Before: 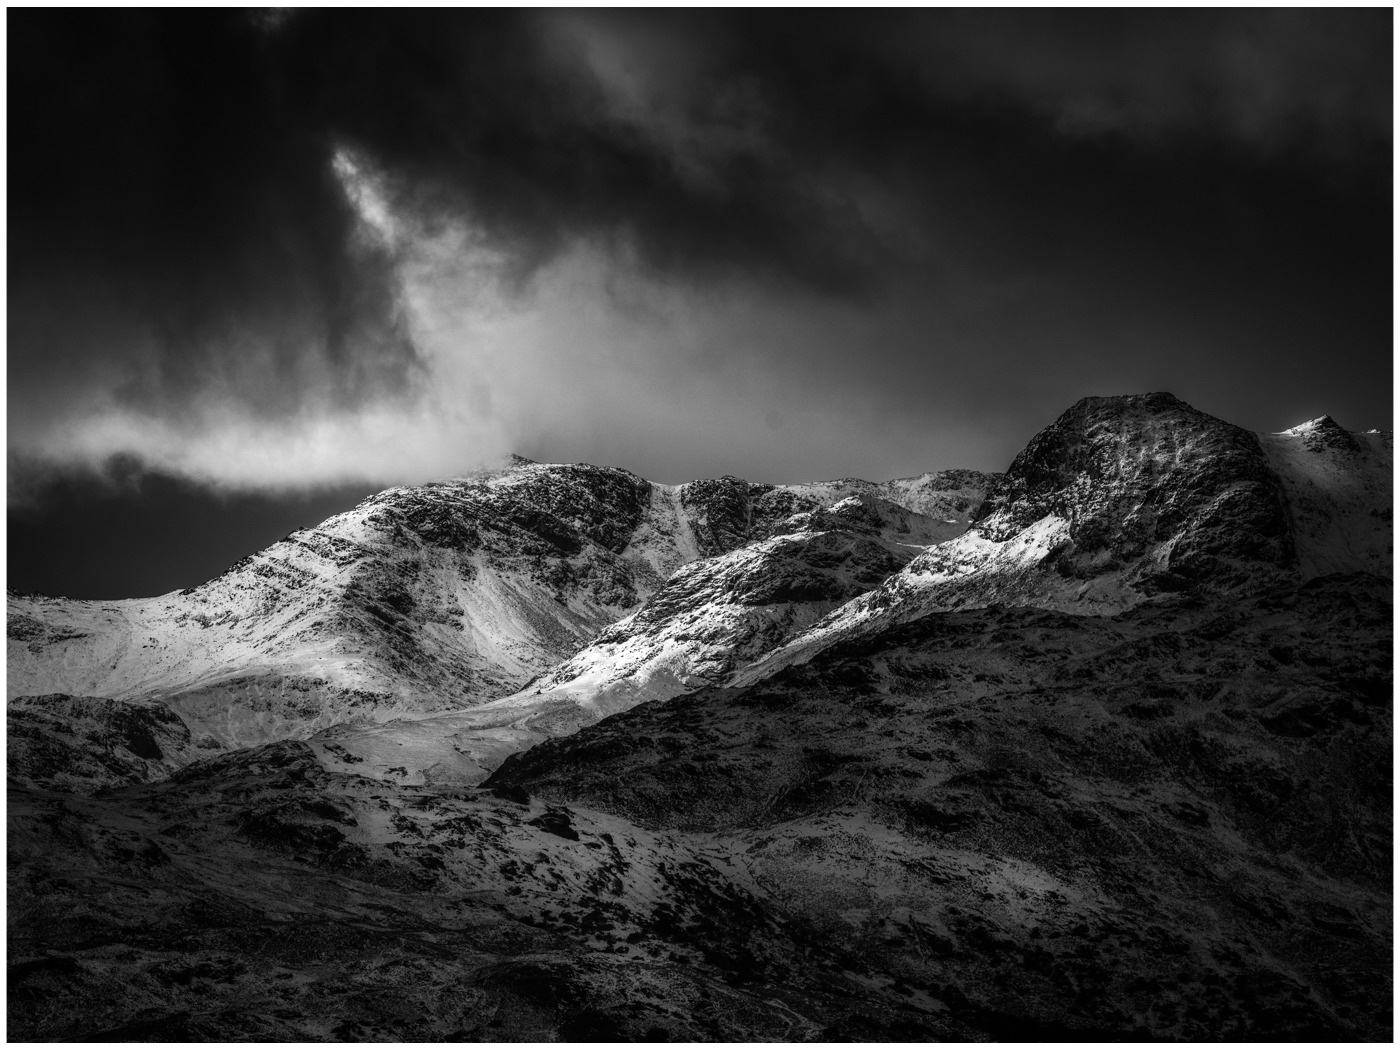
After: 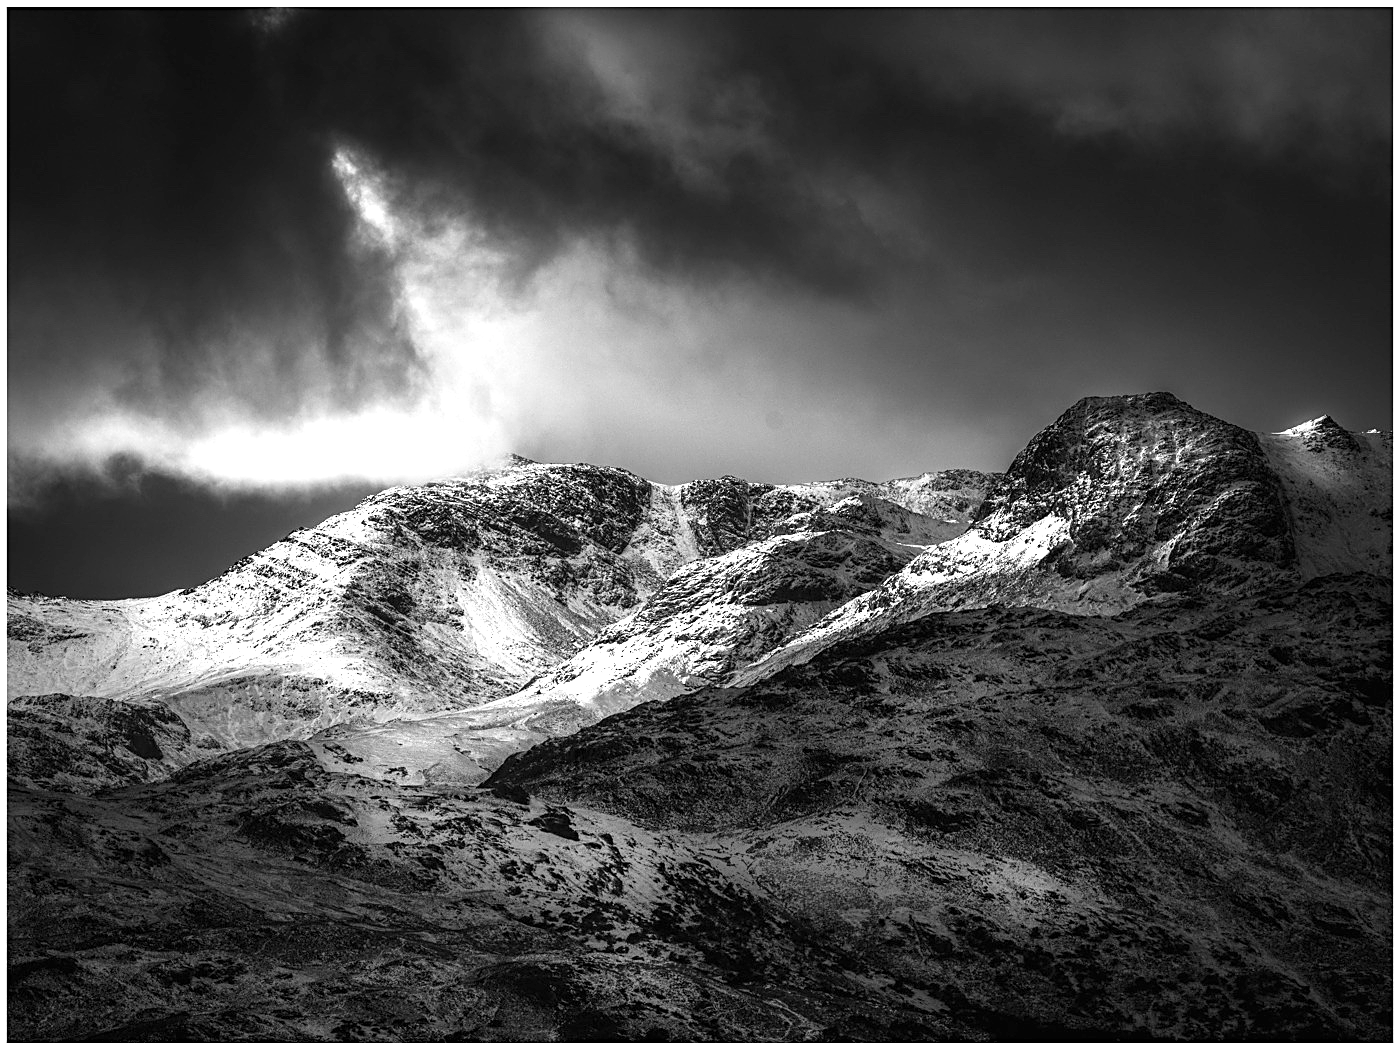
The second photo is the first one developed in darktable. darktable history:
sharpen: on, module defaults
exposure: black level correction 0, exposure 1.173 EV, compensate exposure bias true, compensate highlight preservation false
monochrome: a 32, b 64, size 2.3
